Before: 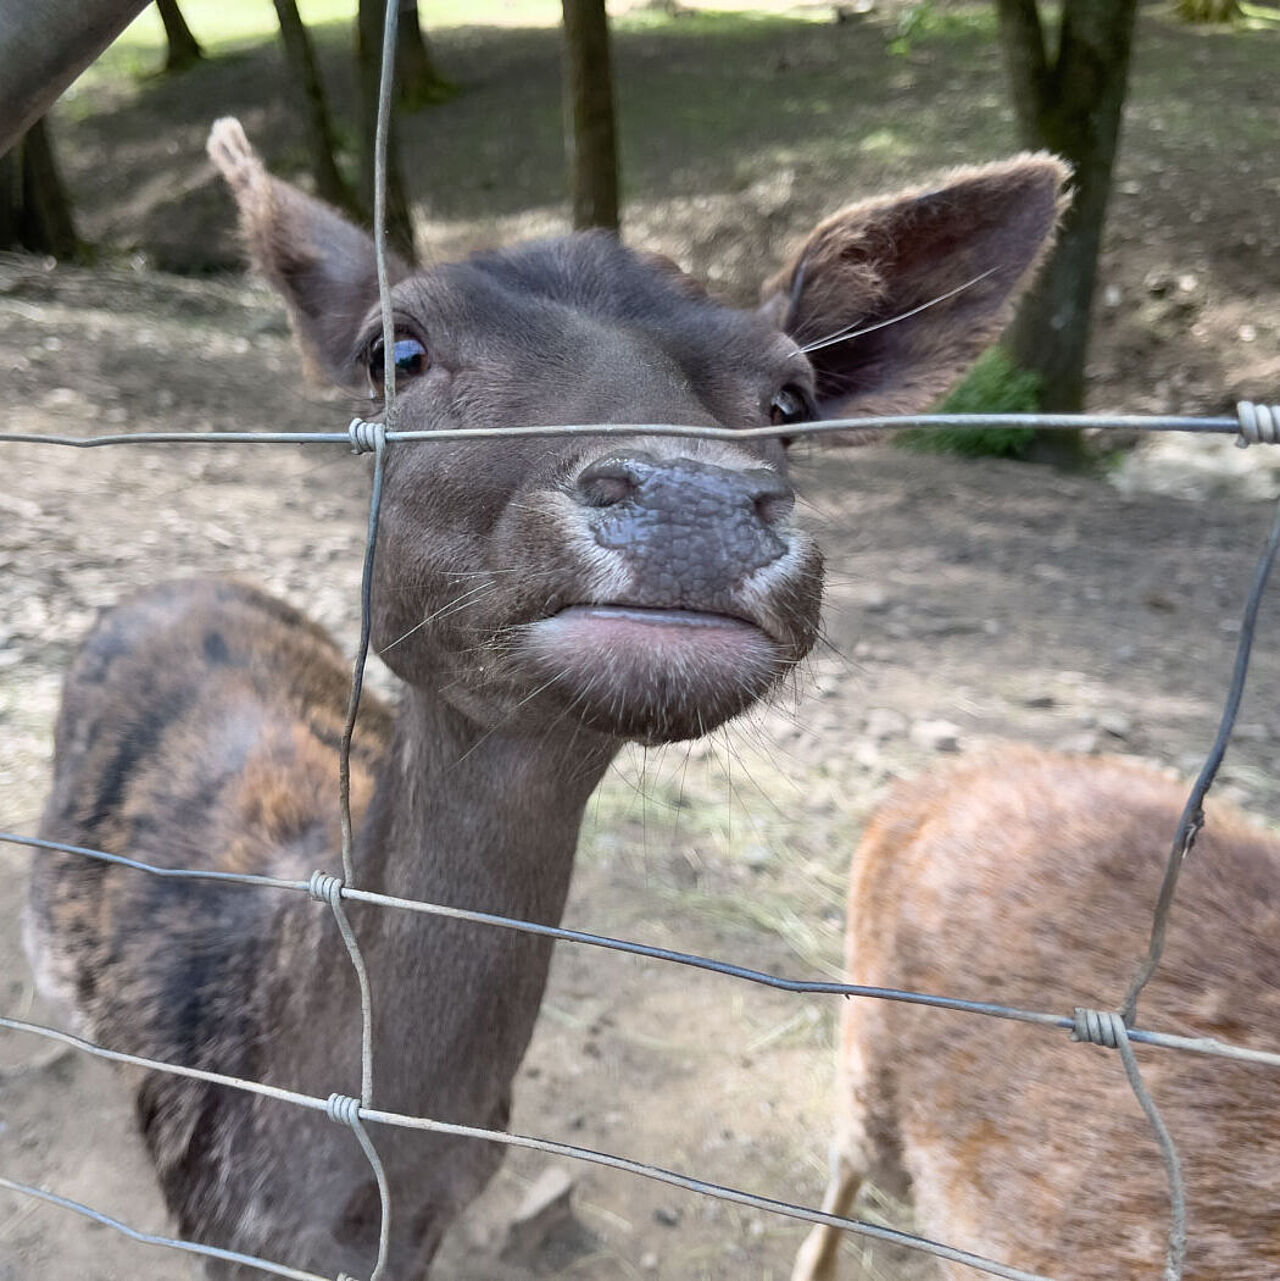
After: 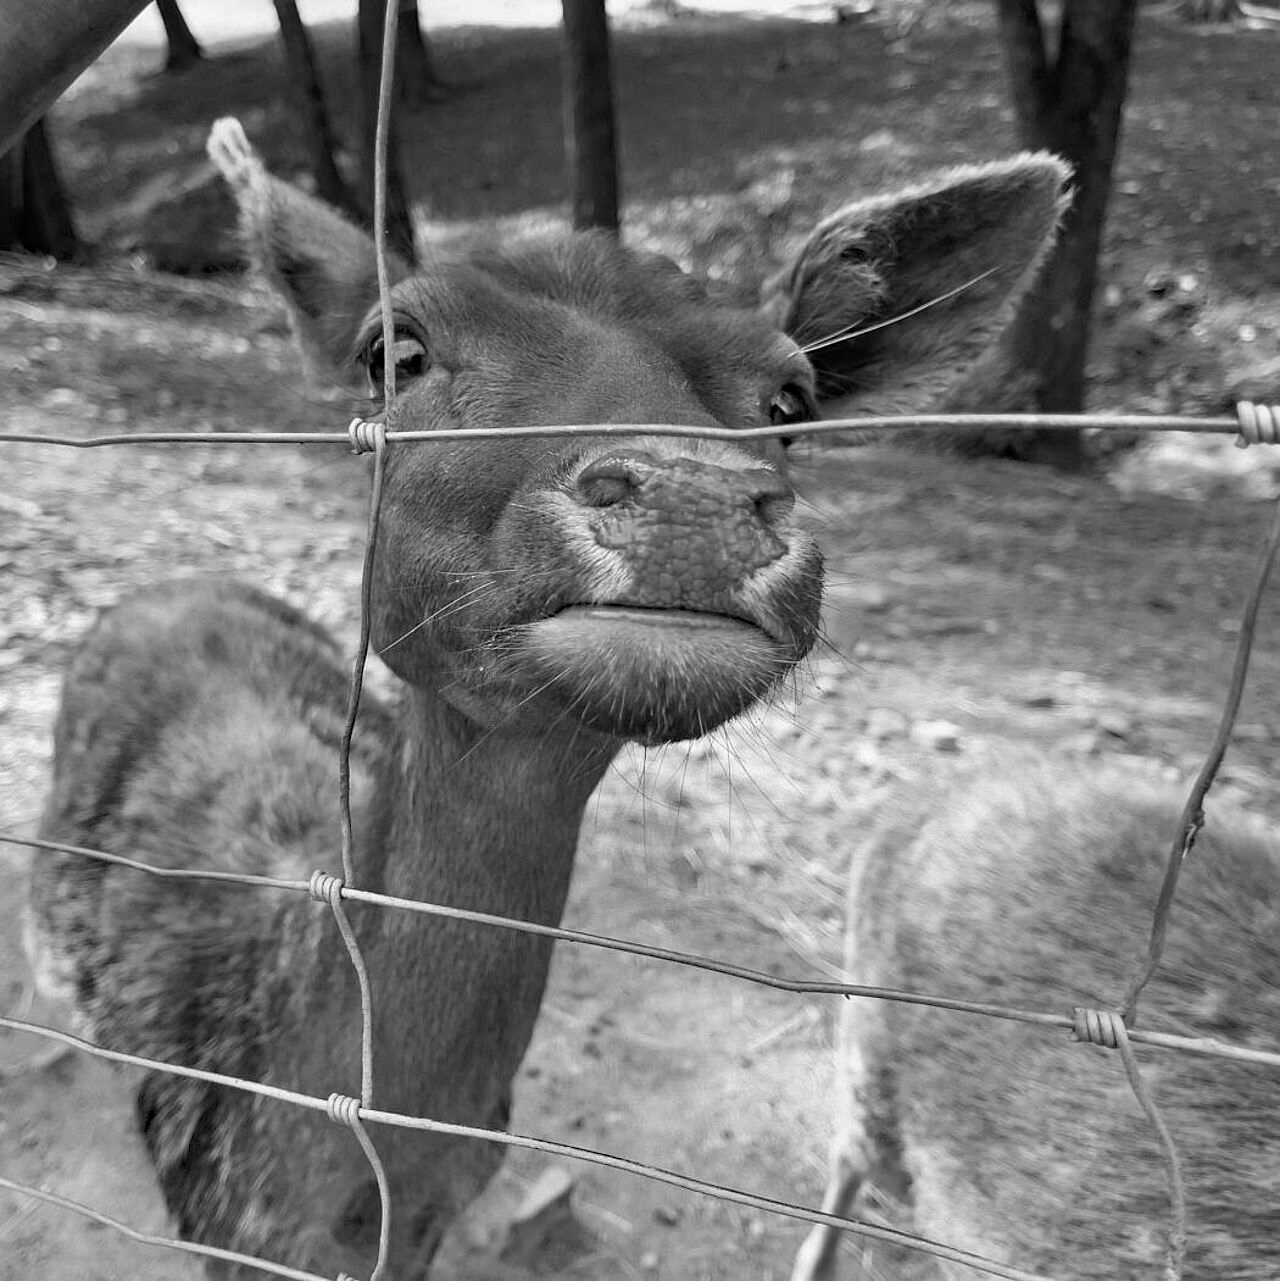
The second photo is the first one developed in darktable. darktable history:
color calibration: output gray [0.267, 0.423, 0.261, 0], gray › normalize channels true, illuminant as shot in camera, x 0.358, y 0.373, temperature 4628.91 K, gamut compression 0.009
haze removal: compatibility mode true, adaptive false
exposure: compensate highlight preservation false
